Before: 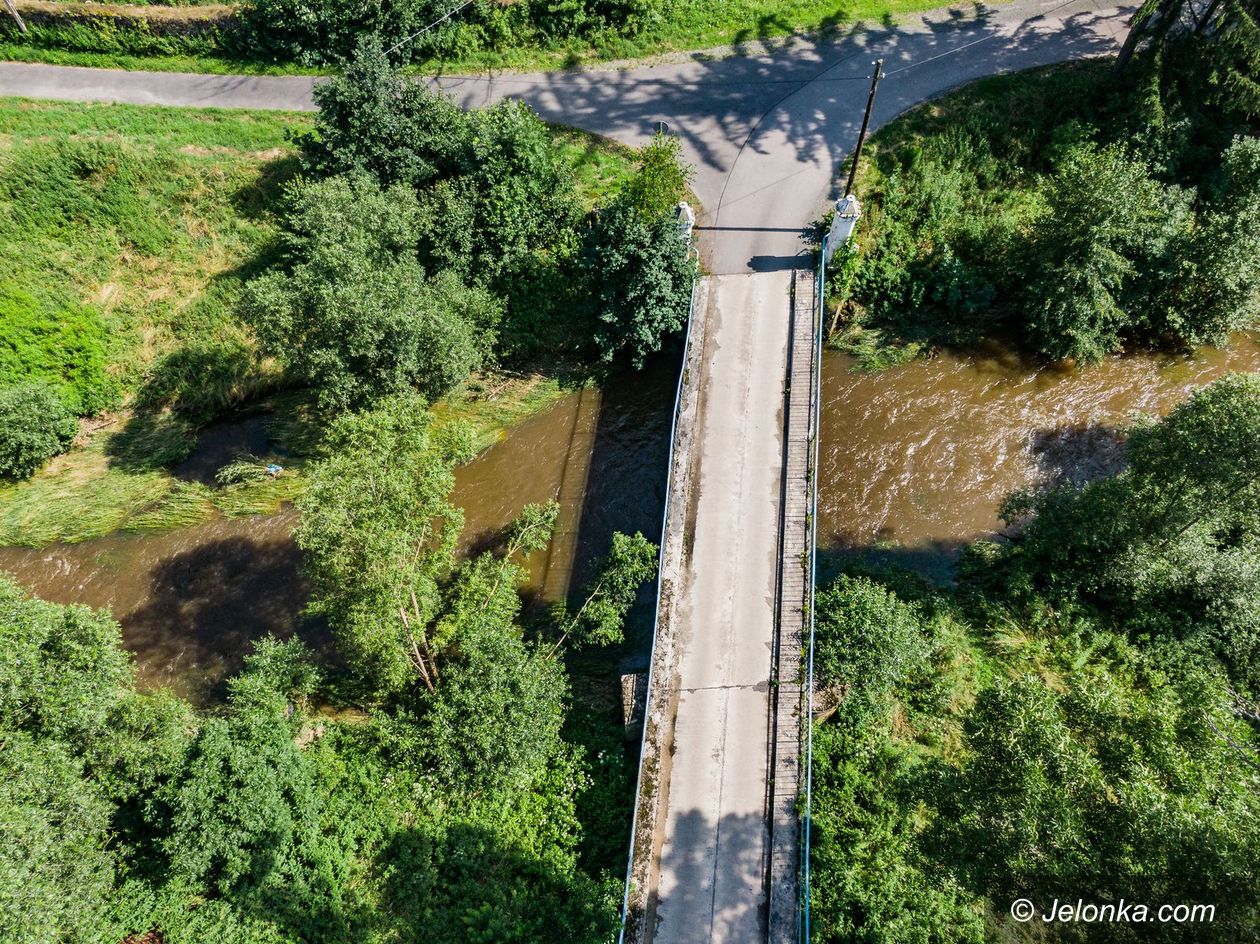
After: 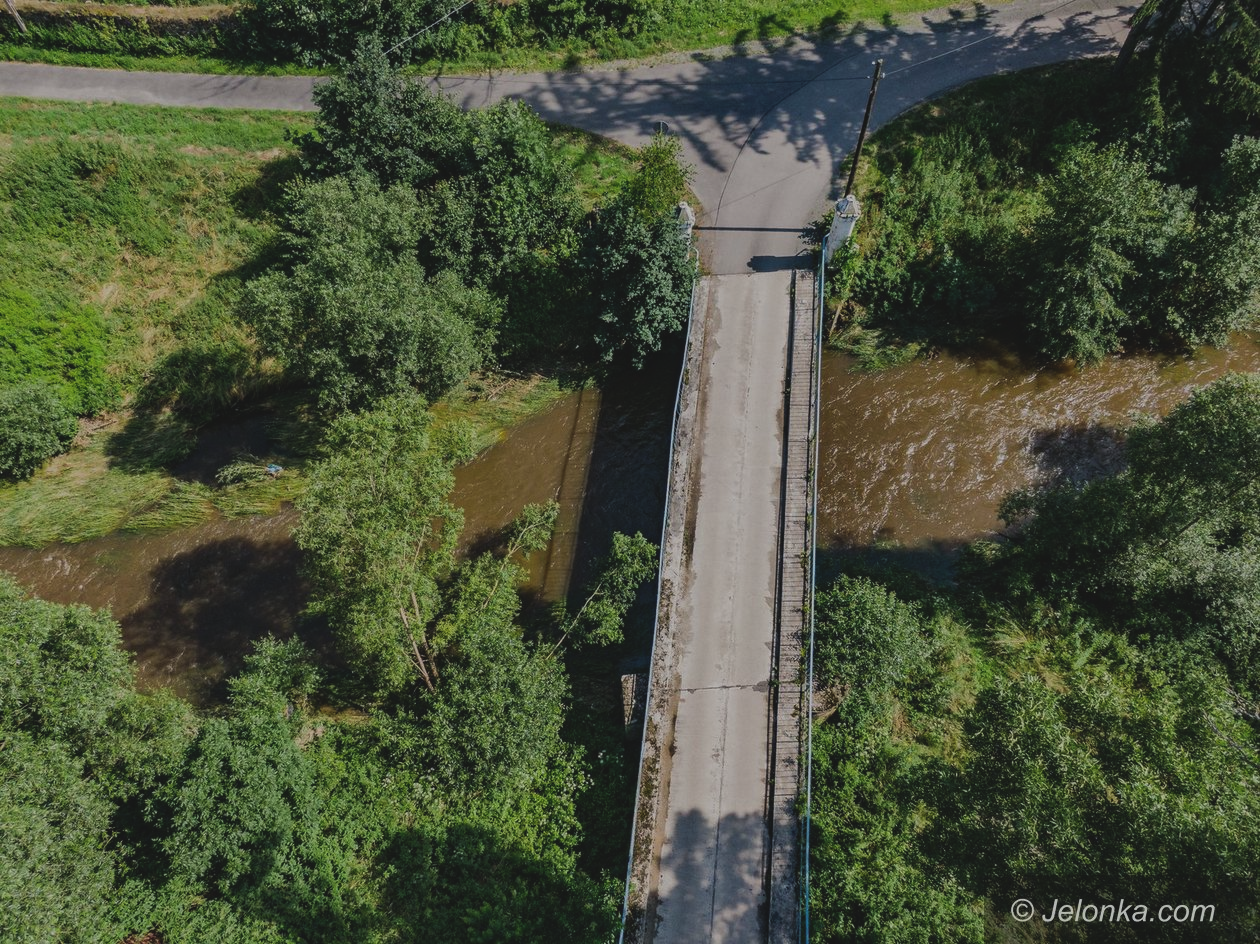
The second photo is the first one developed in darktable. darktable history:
exposure: black level correction -0.017, exposure -1.04 EV, compensate exposure bias true, compensate highlight preservation false
